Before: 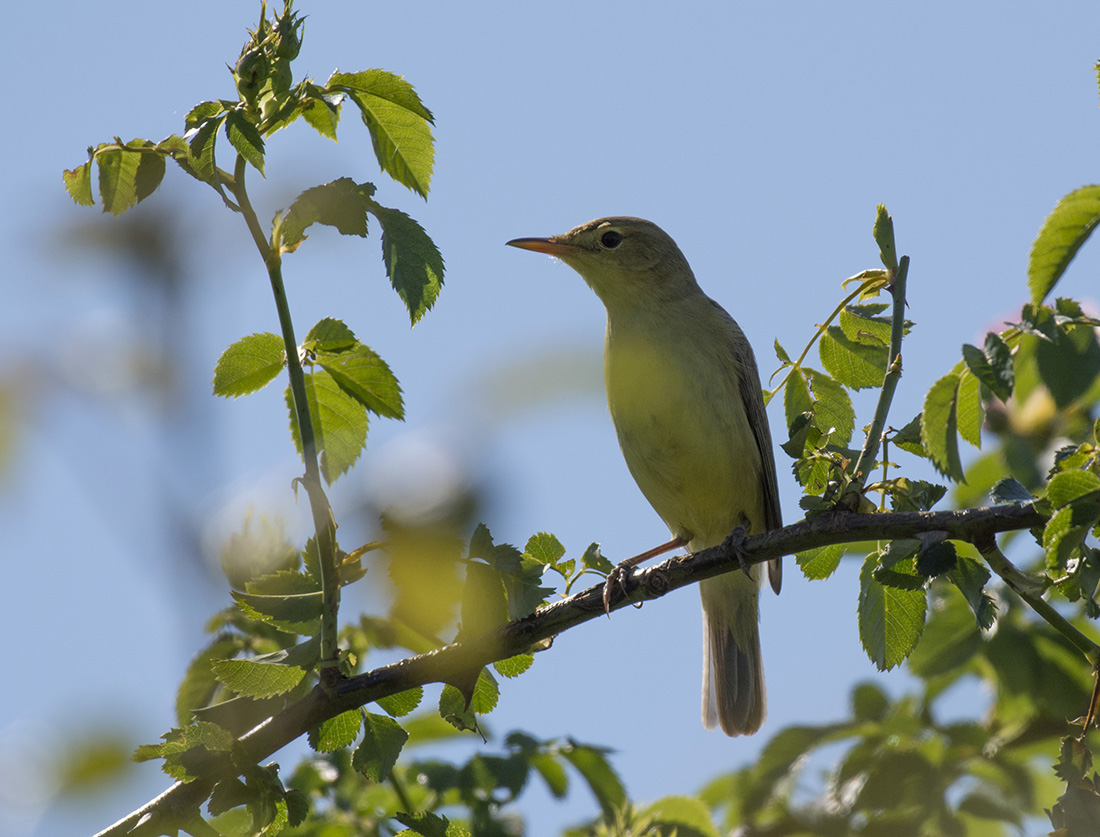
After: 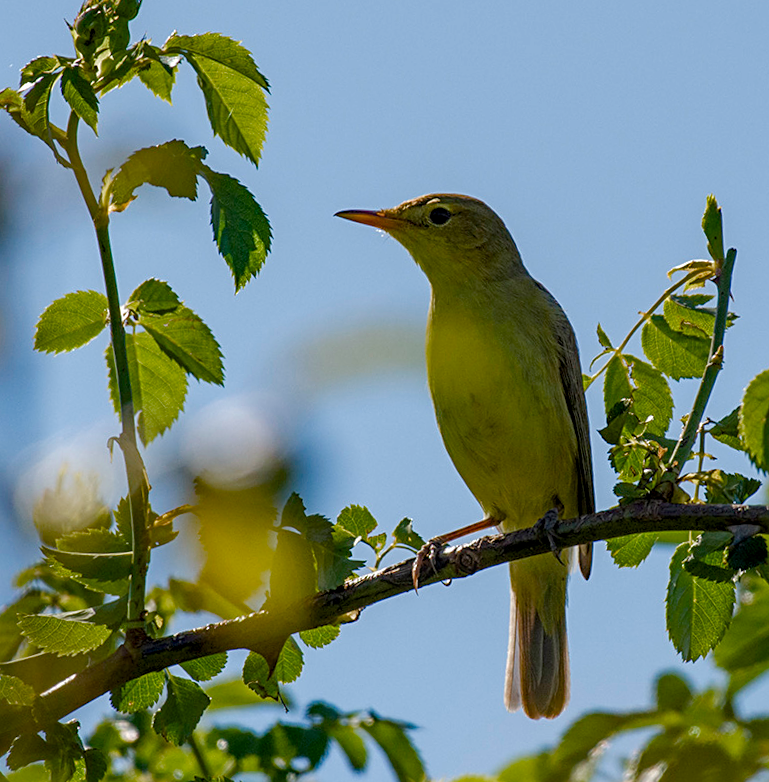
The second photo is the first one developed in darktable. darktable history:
haze removal: strength 0.246, distance 0.253
crop and rotate: angle -3.1°, left 14.166%, top 0.037%, right 11.021%, bottom 0.019%
local contrast: on, module defaults
color balance rgb: perceptual saturation grading › global saturation 24.856%, perceptual saturation grading › highlights -50.68%, perceptual saturation grading › mid-tones 19.728%, perceptual saturation grading › shadows 60.754%, perceptual brilliance grading › global brilliance 1.245%, perceptual brilliance grading › highlights -3.83%
sharpen: radius 2.523, amount 0.324
